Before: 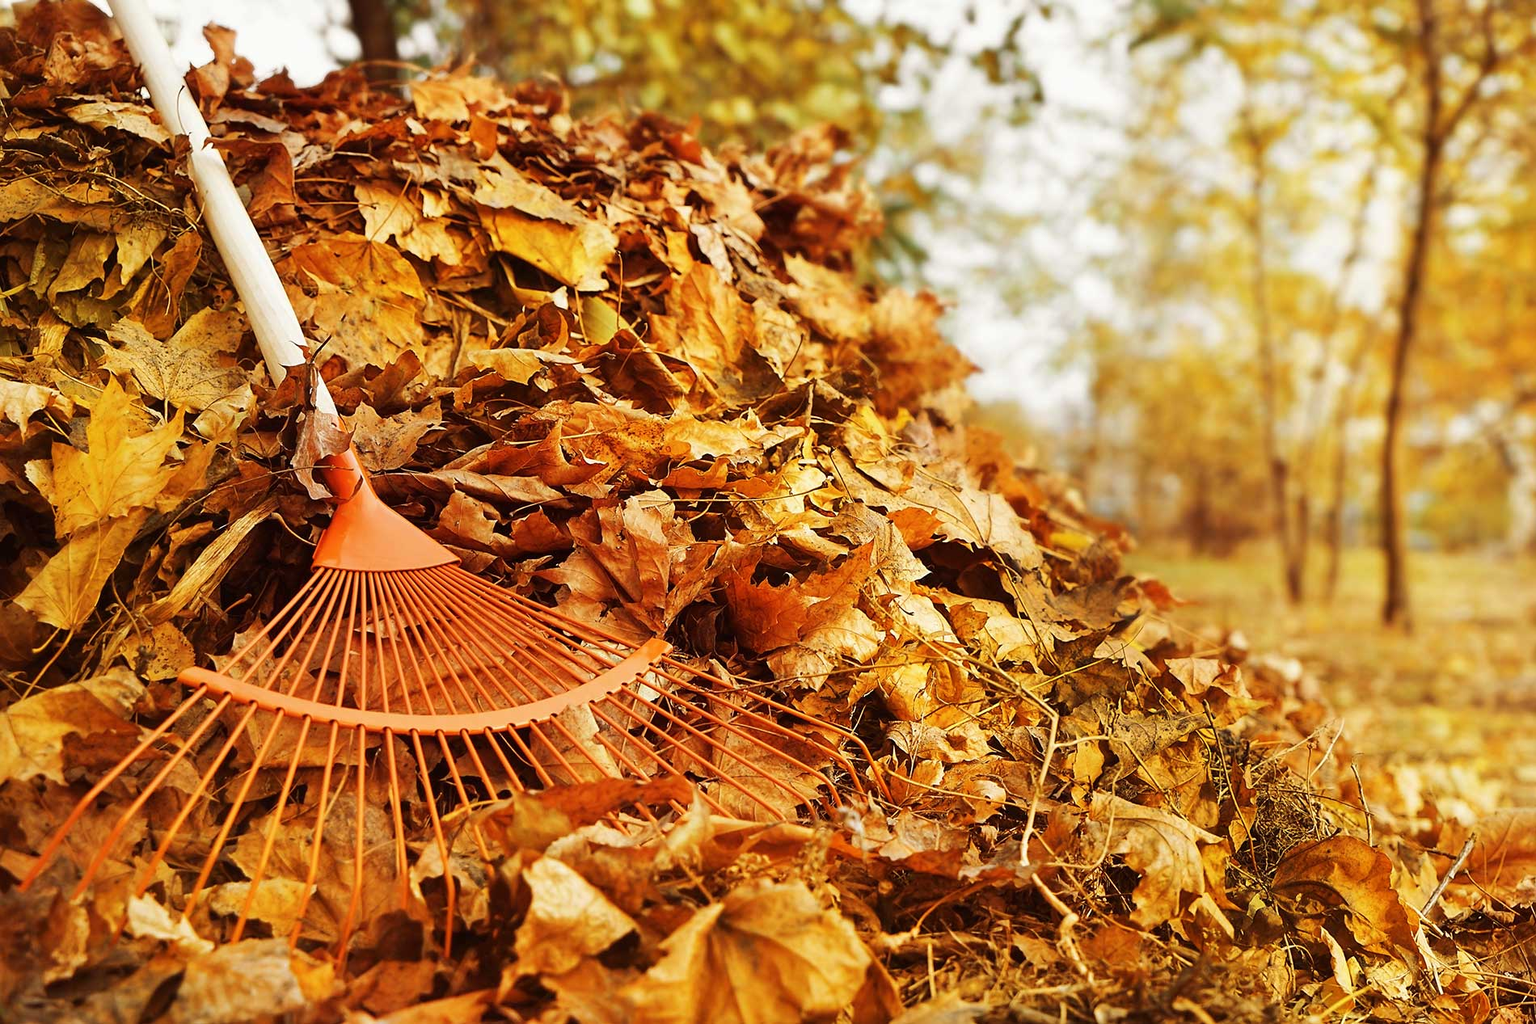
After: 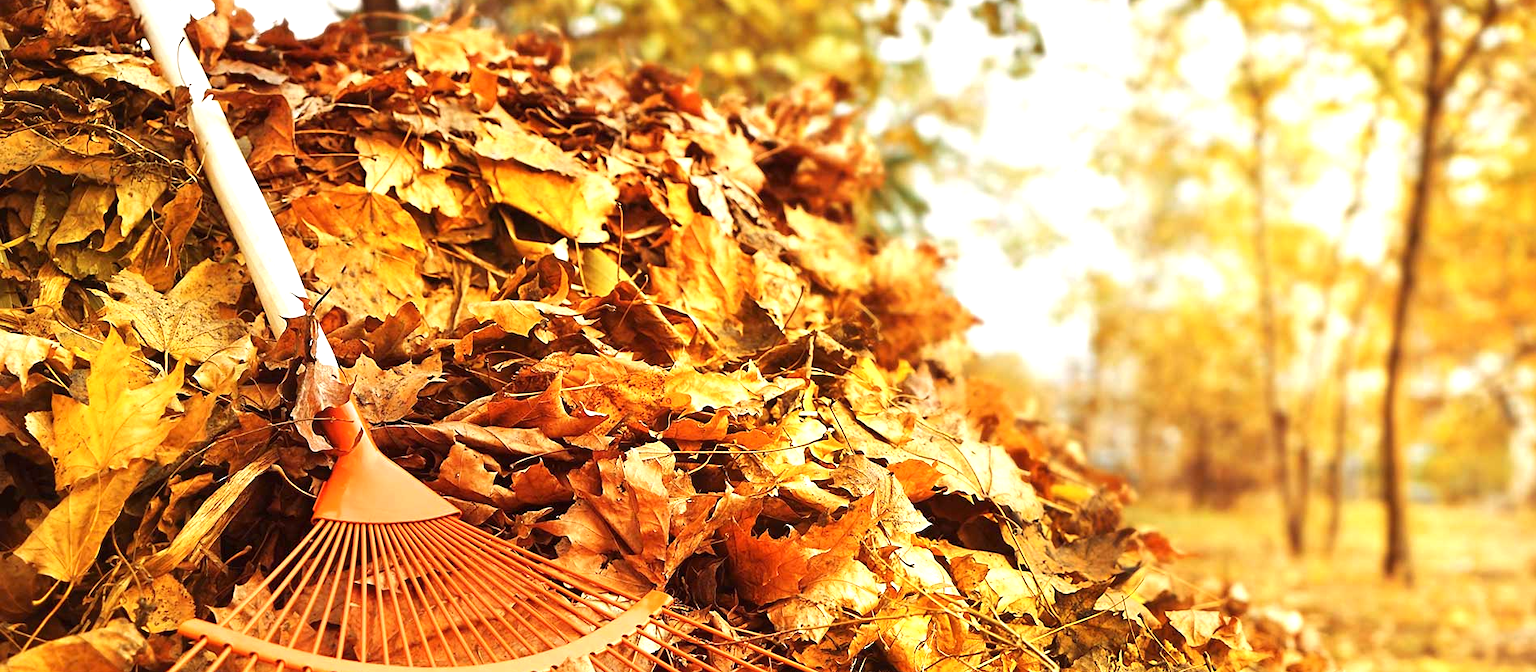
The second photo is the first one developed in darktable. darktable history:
crop and rotate: top 4.825%, bottom 29.46%
exposure: exposure 0.66 EV, compensate highlight preservation false
